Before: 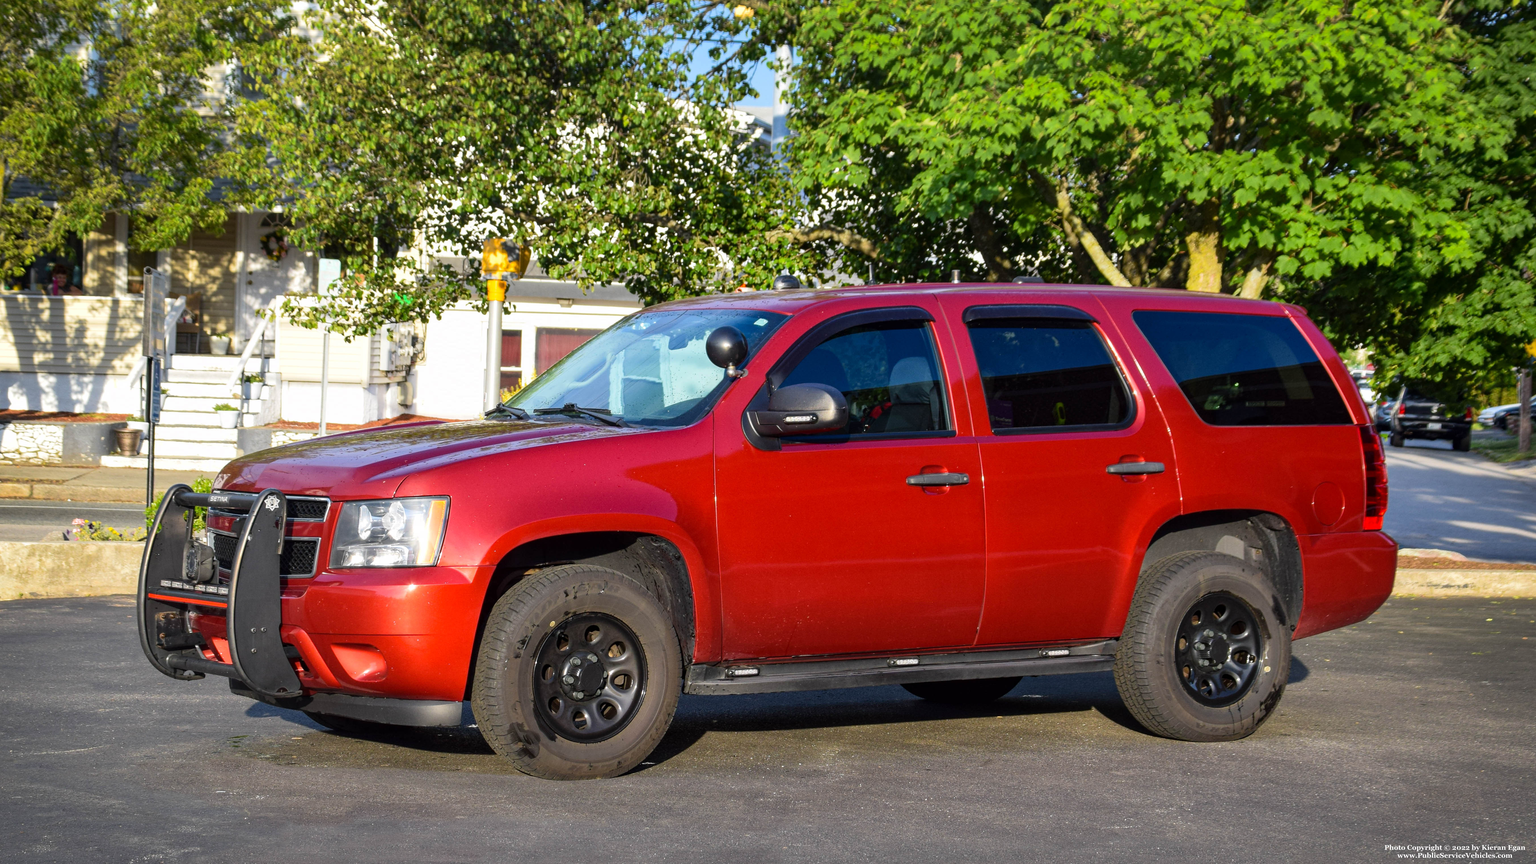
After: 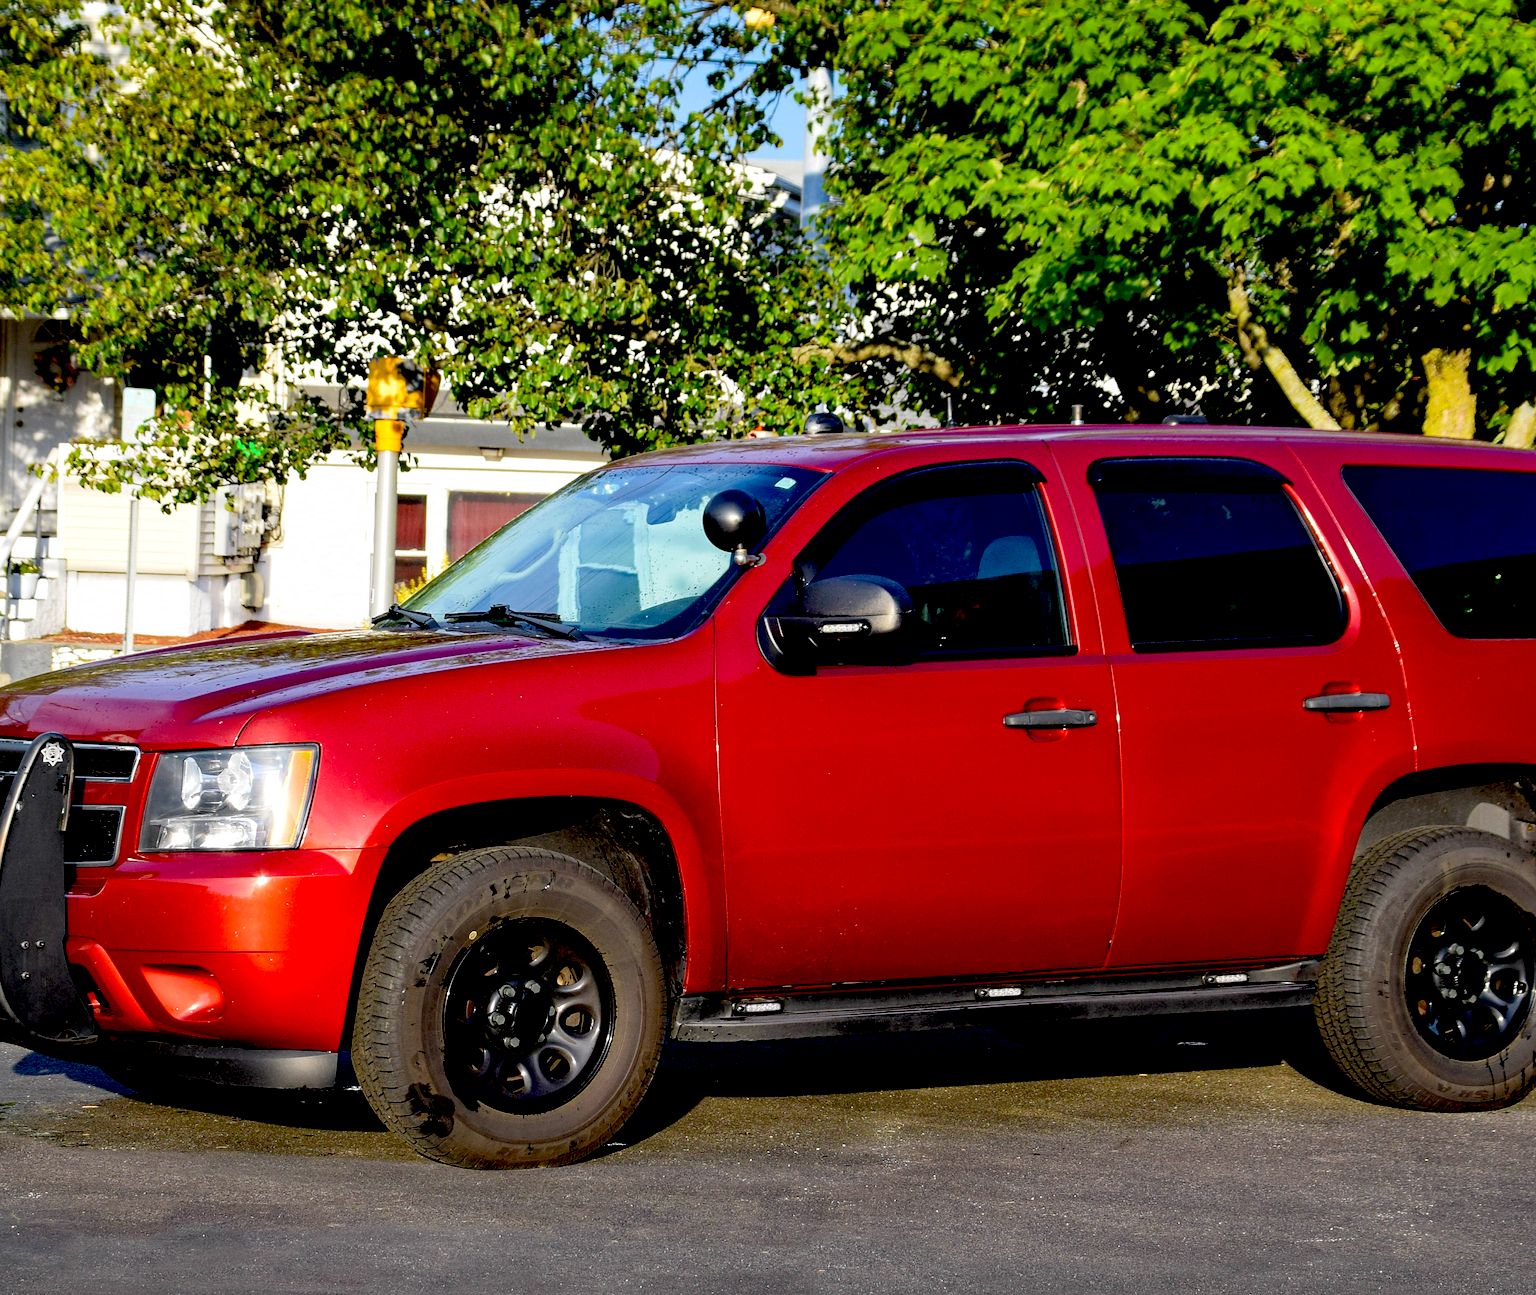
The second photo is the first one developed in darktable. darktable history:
crop and rotate: left 15.447%, right 17.815%
exposure: black level correction 0.046, exposure 0.013 EV, compensate highlight preservation false
sharpen: amount 0.209
